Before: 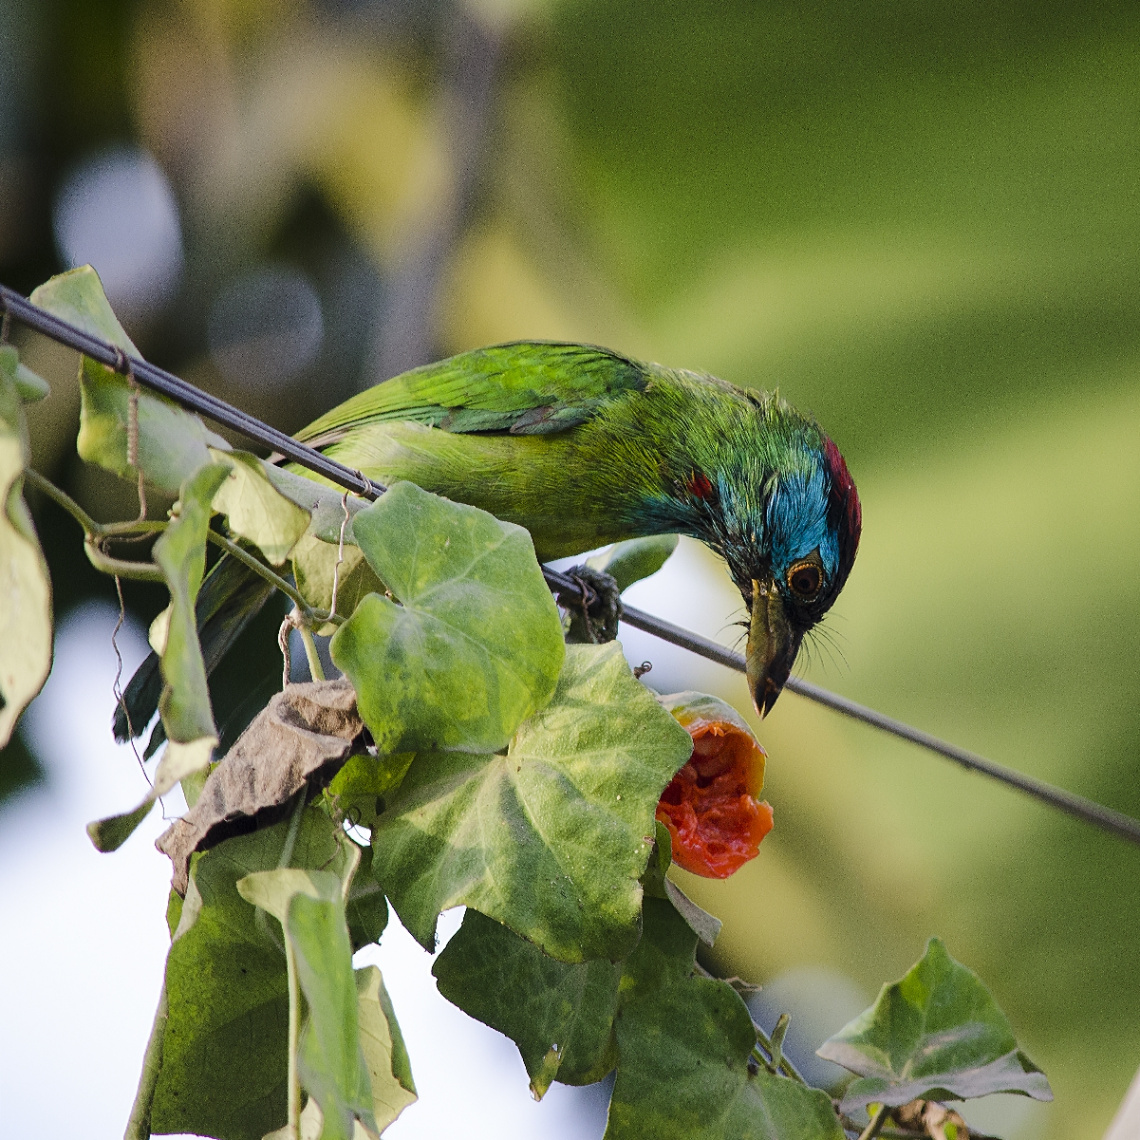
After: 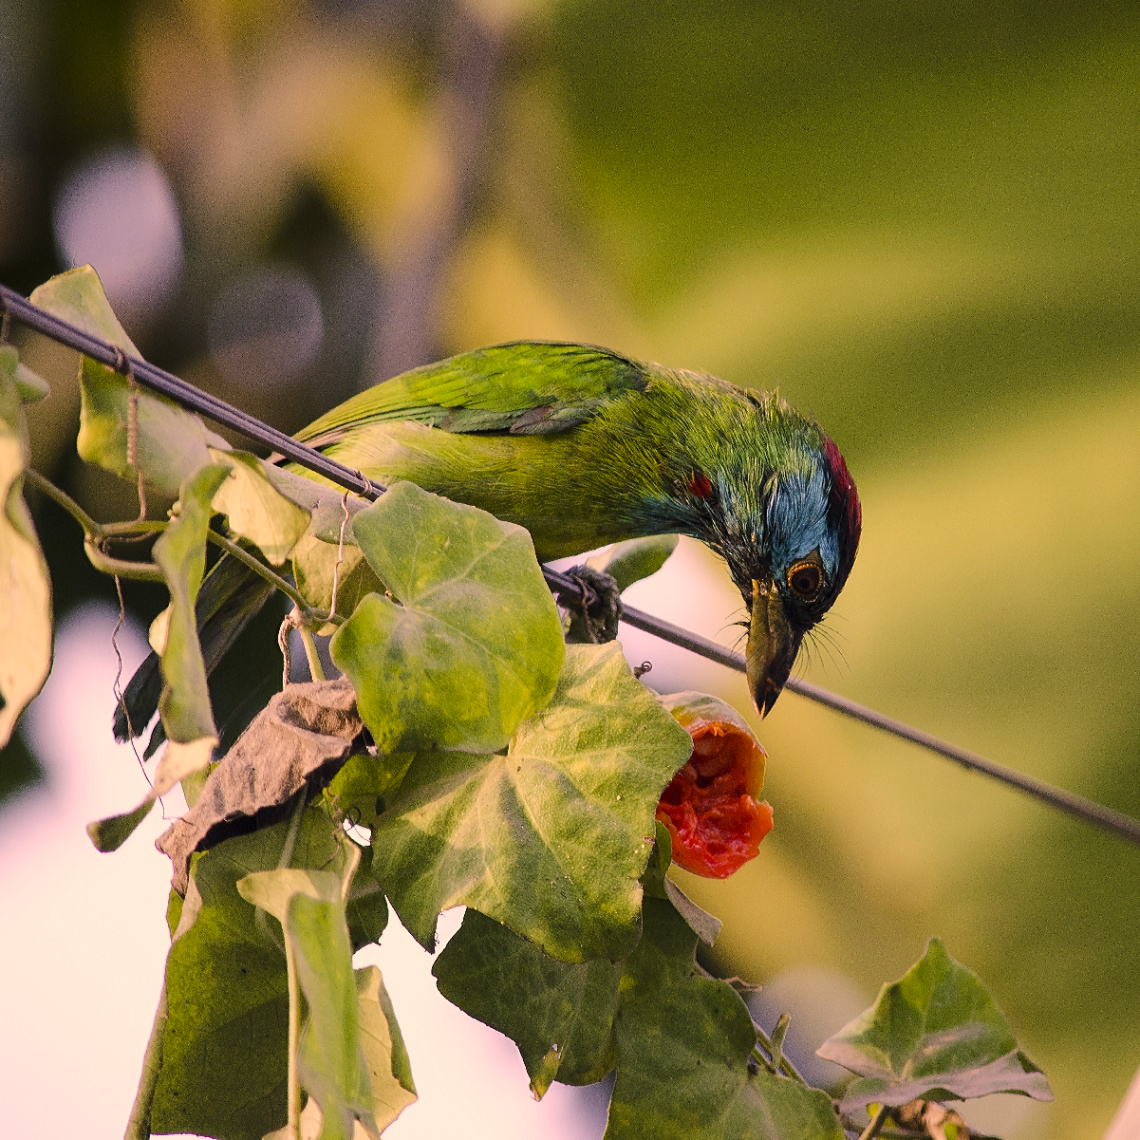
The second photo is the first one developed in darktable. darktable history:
color correction: highlights a* 21.19, highlights b* 19.52
